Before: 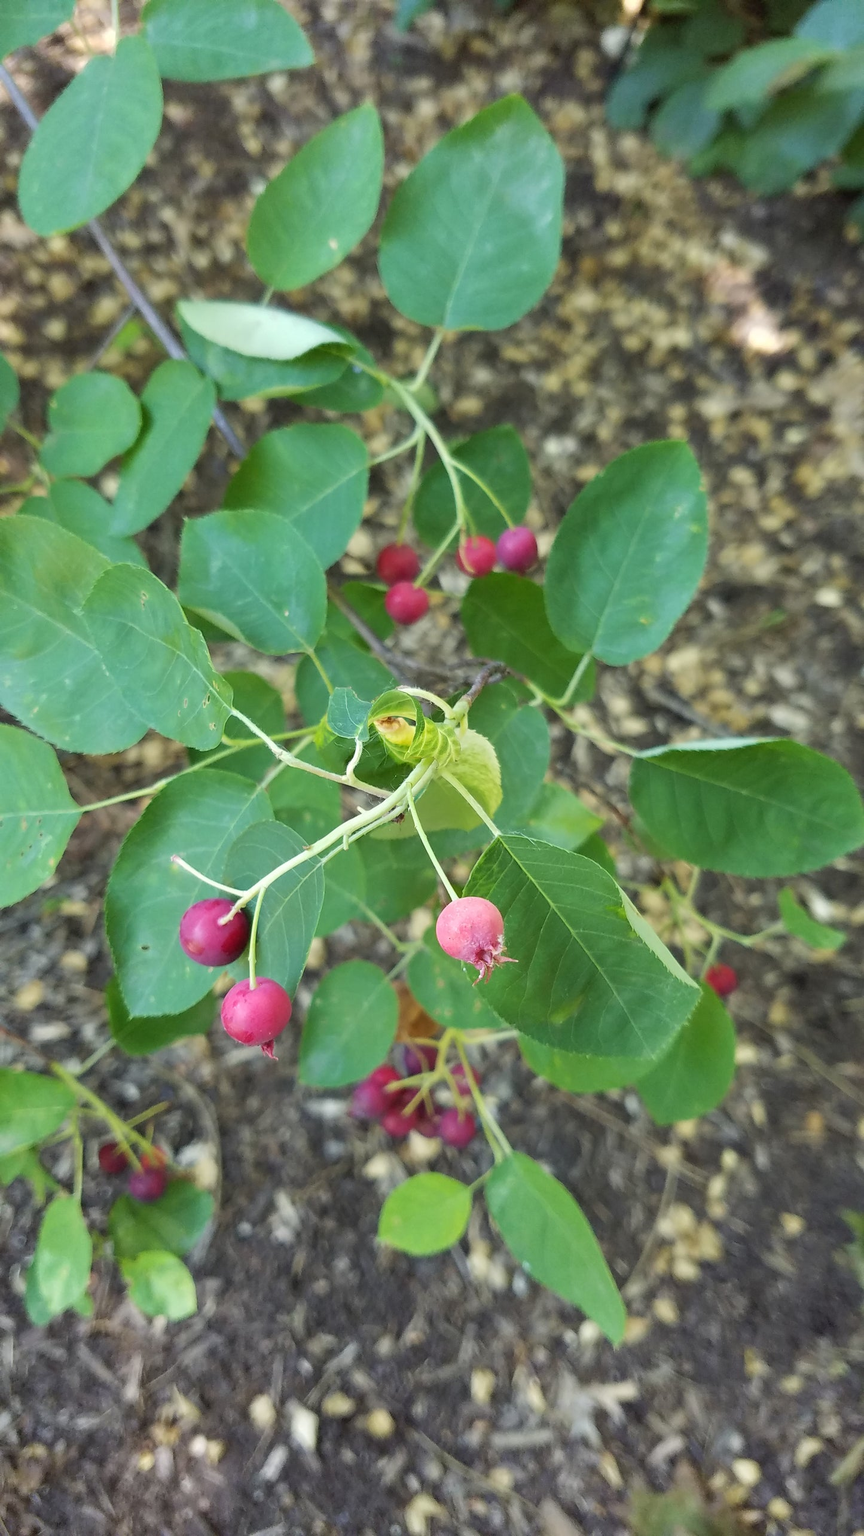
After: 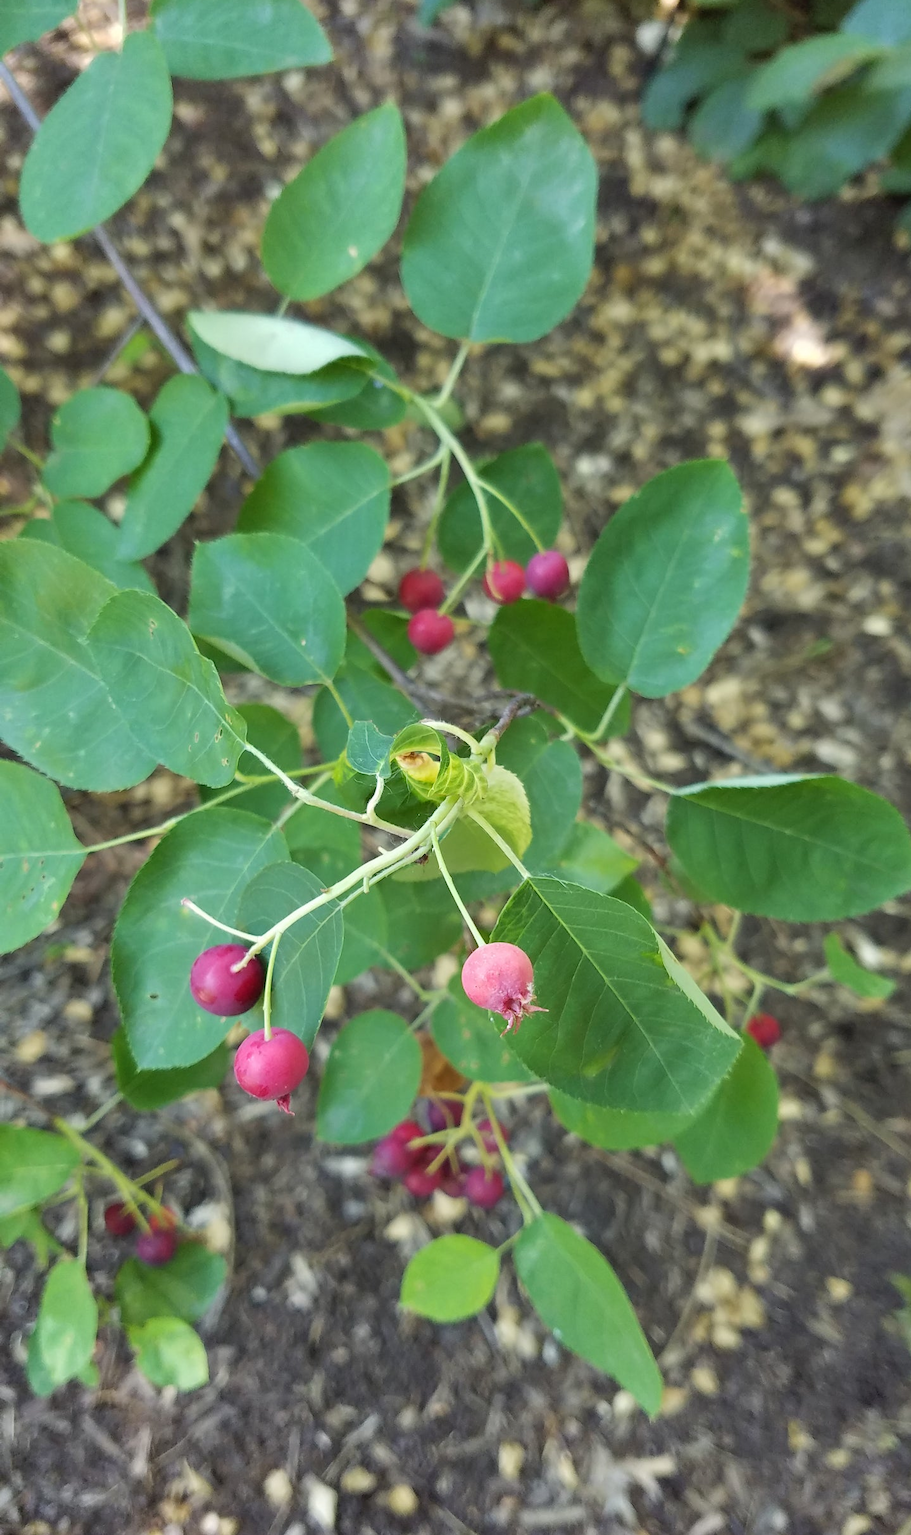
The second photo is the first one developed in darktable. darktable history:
shadows and highlights: shadows 49, highlights -41, soften with gaussian
crop: top 0.448%, right 0.264%, bottom 5.045%
